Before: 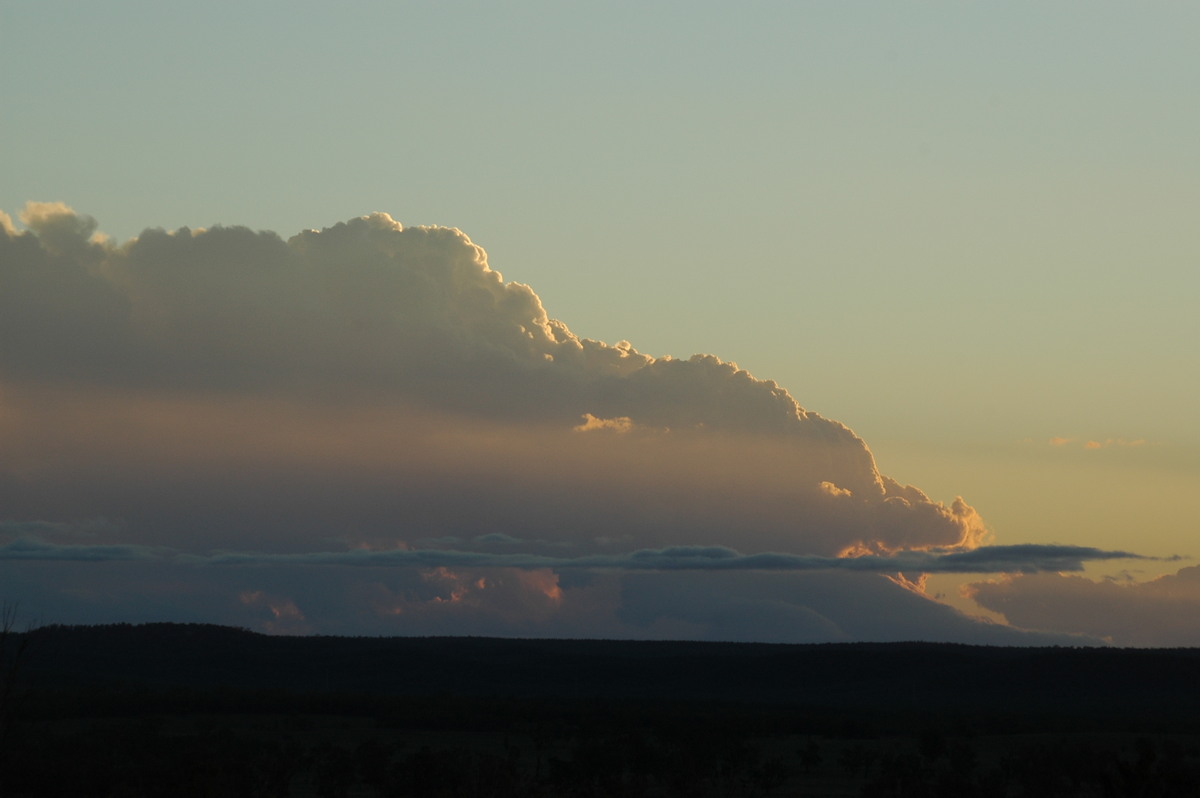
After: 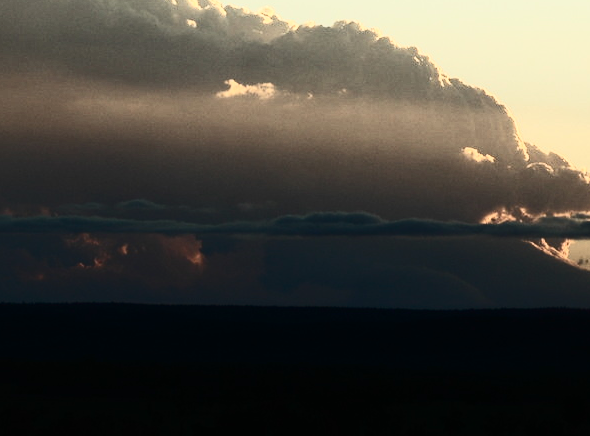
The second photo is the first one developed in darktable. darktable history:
contrast brightness saturation: contrast 0.947, brightness 0.202
crop: left 29.762%, top 41.855%, right 21.044%, bottom 3.496%
